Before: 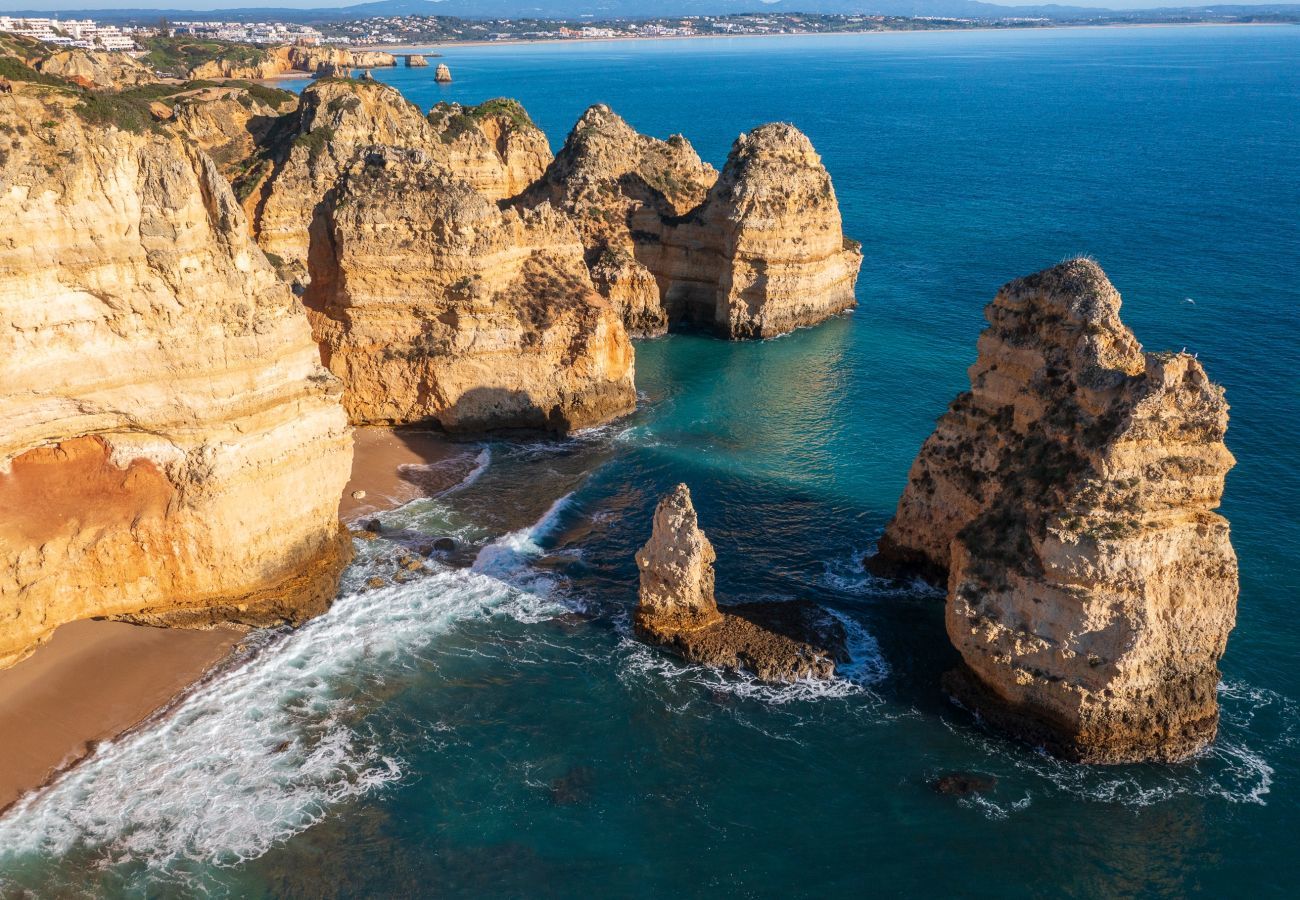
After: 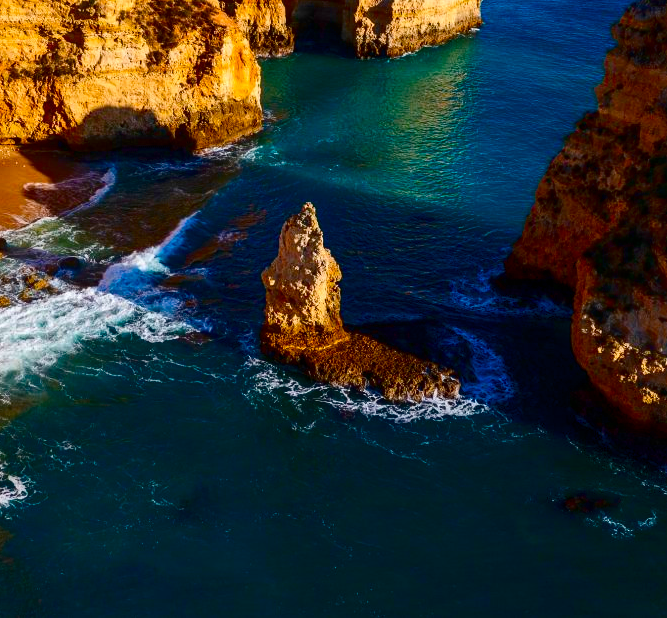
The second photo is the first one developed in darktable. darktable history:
color balance rgb: linear chroma grading › global chroma 17.048%, perceptual saturation grading › global saturation 20%, perceptual saturation grading › highlights -25.353%, perceptual saturation grading › shadows 50.197%, global vibrance 33.016%
crop and rotate: left 28.841%, top 31.313%, right 19.818%
contrast brightness saturation: contrast 0.219, brightness -0.182, saturation 0.235
